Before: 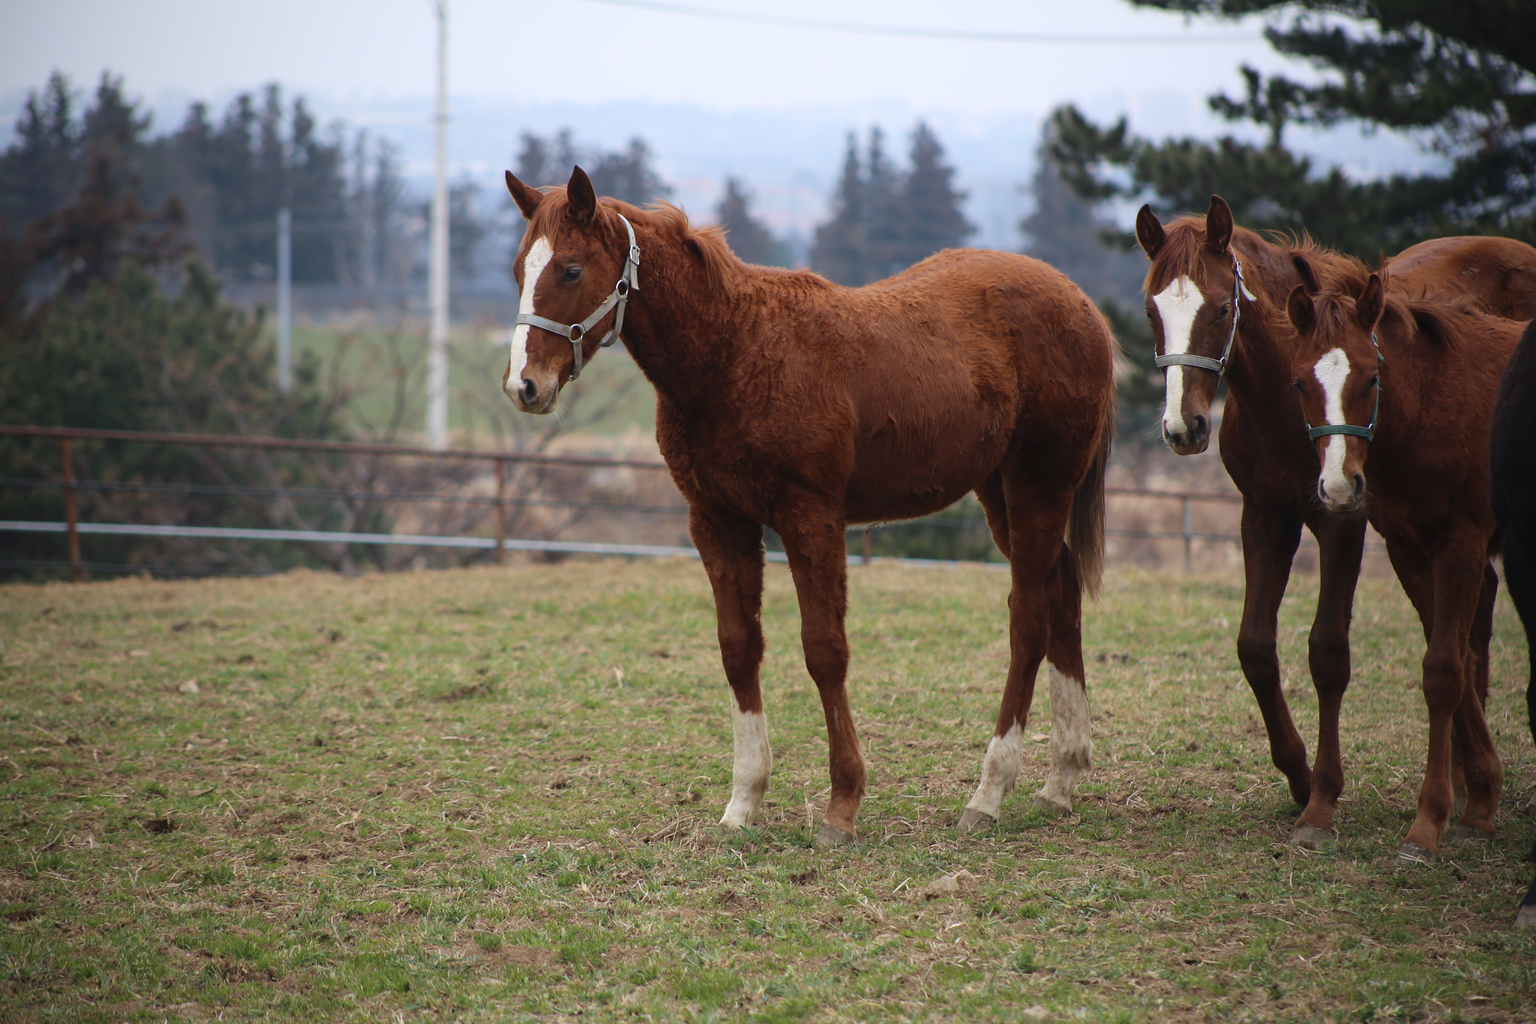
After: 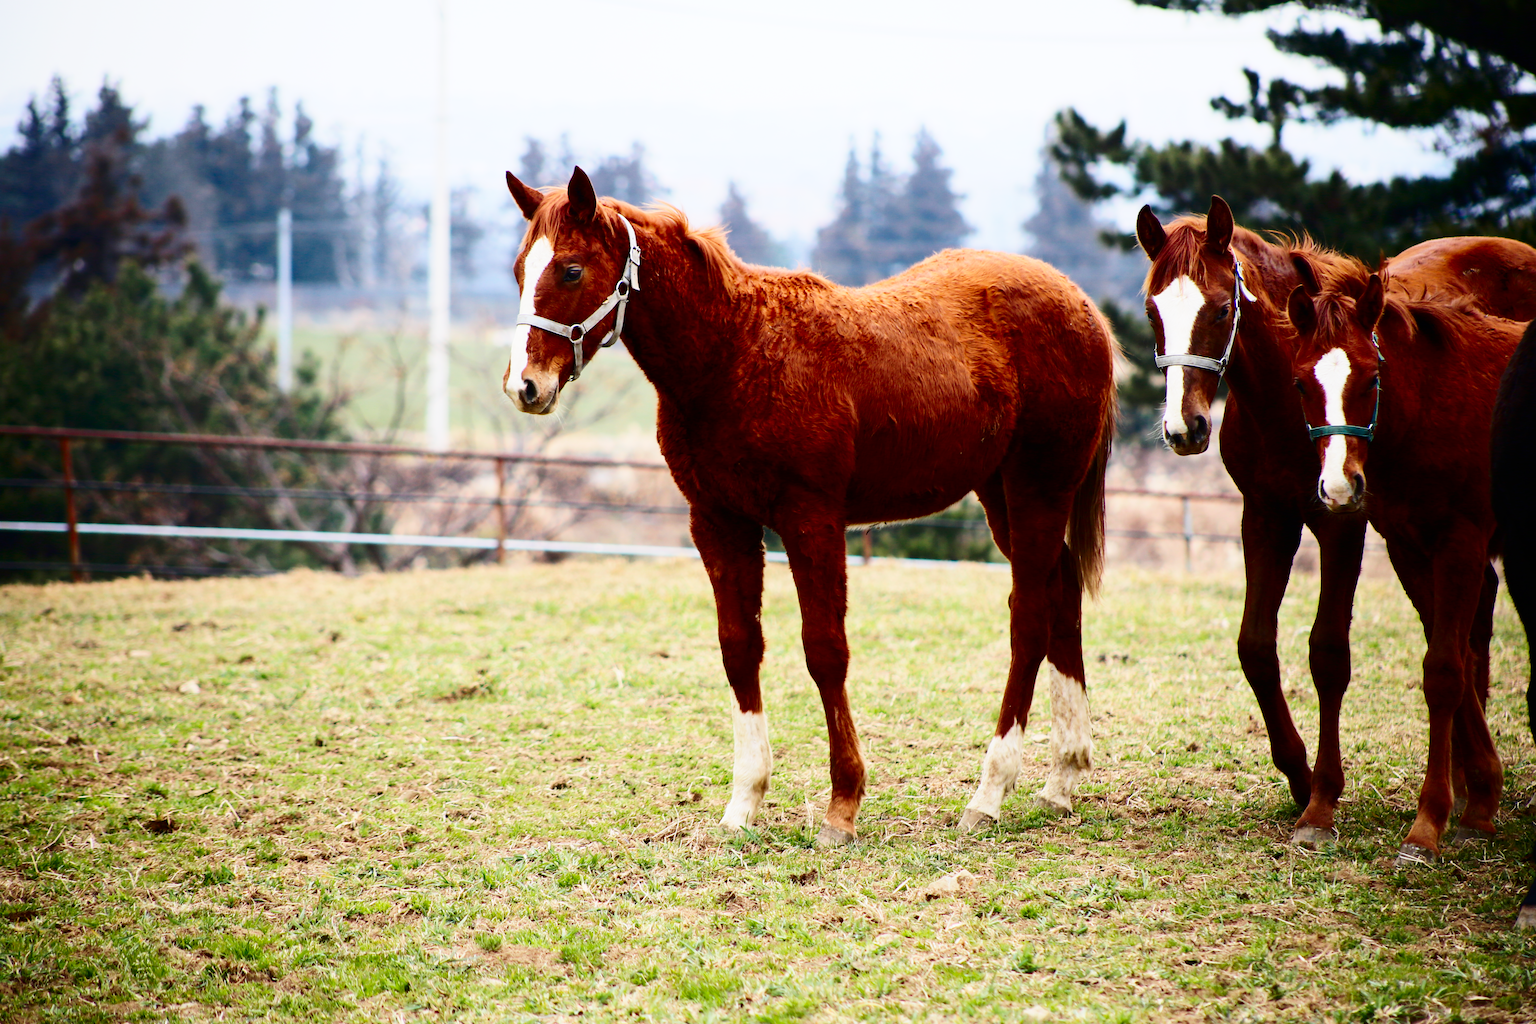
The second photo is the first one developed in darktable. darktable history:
contrast brightness saturation: contrast 0.208, brightness -0.114, saturation 0.214
exposure: compensate highlight preservation false
base curve: curves: ch0 [(0, 0) (0, 0.001) (0.001, 0.001) (0.004, 0.002) (0.007, 0.004) (0.015, 0.013) (0.033, 0.045) (0.052, 0.096) (0.075, 0.17) (0.099, 0.241) (0.163, 0.42) (0.219, 0.55) (0.259, 0.616) (0.327, 0.722) (0.365, 0.765) (0.522, 0.873) (0.547, 0.881) (0.689, 0.919) (0.826, 0.952) (1, 1)], preserve colors none
